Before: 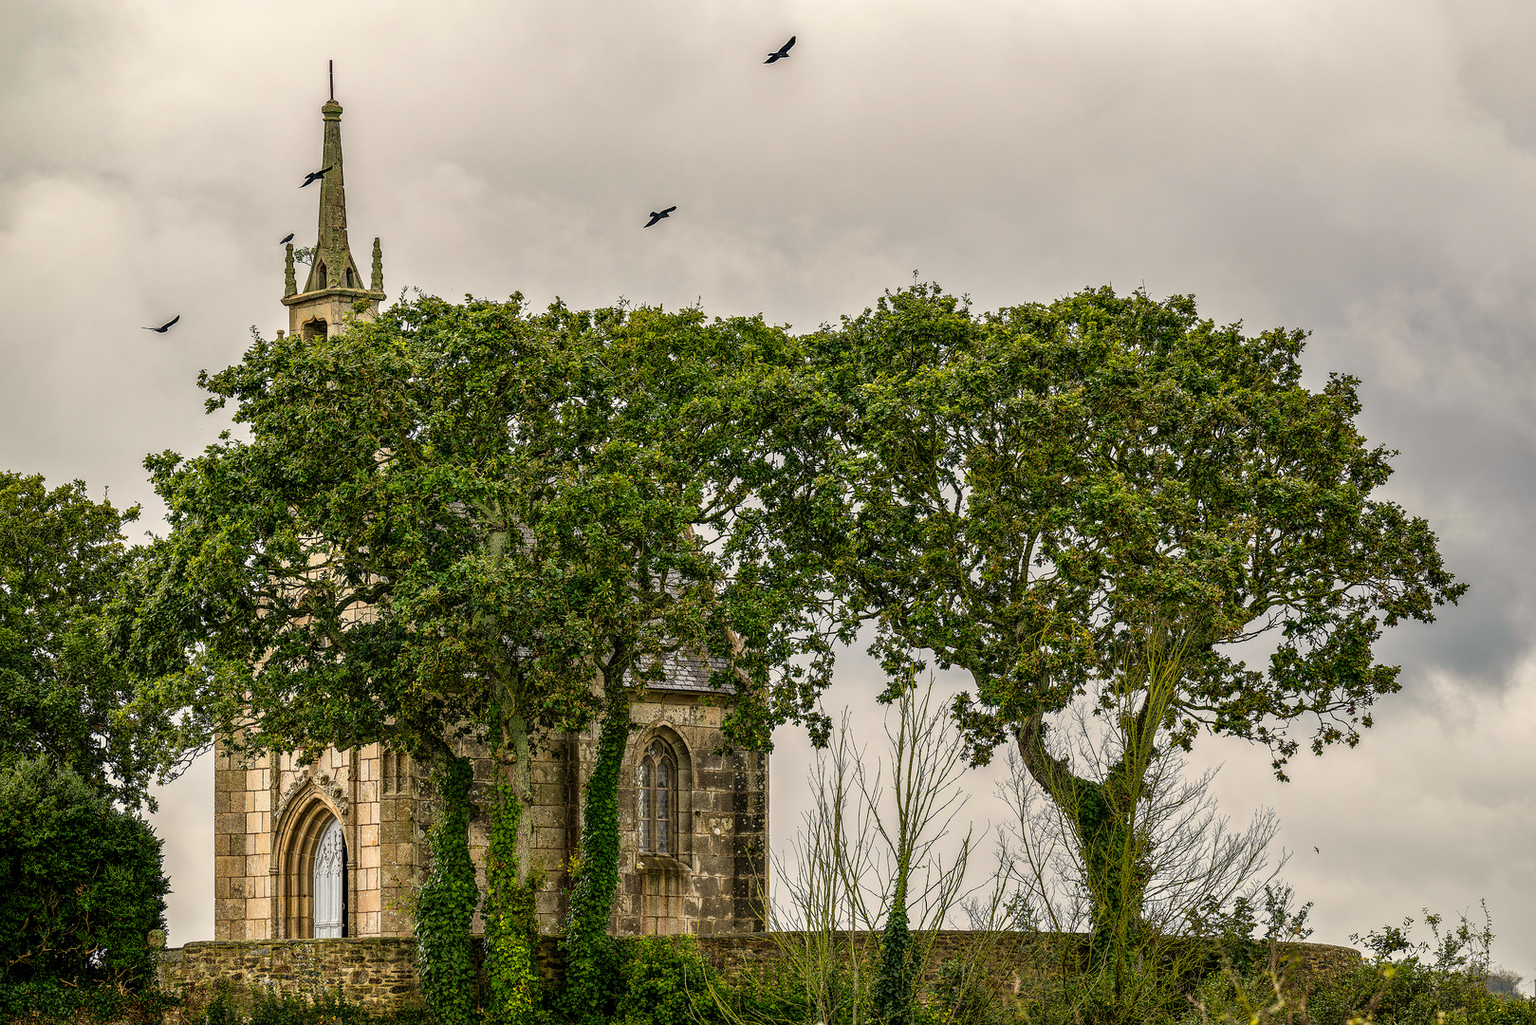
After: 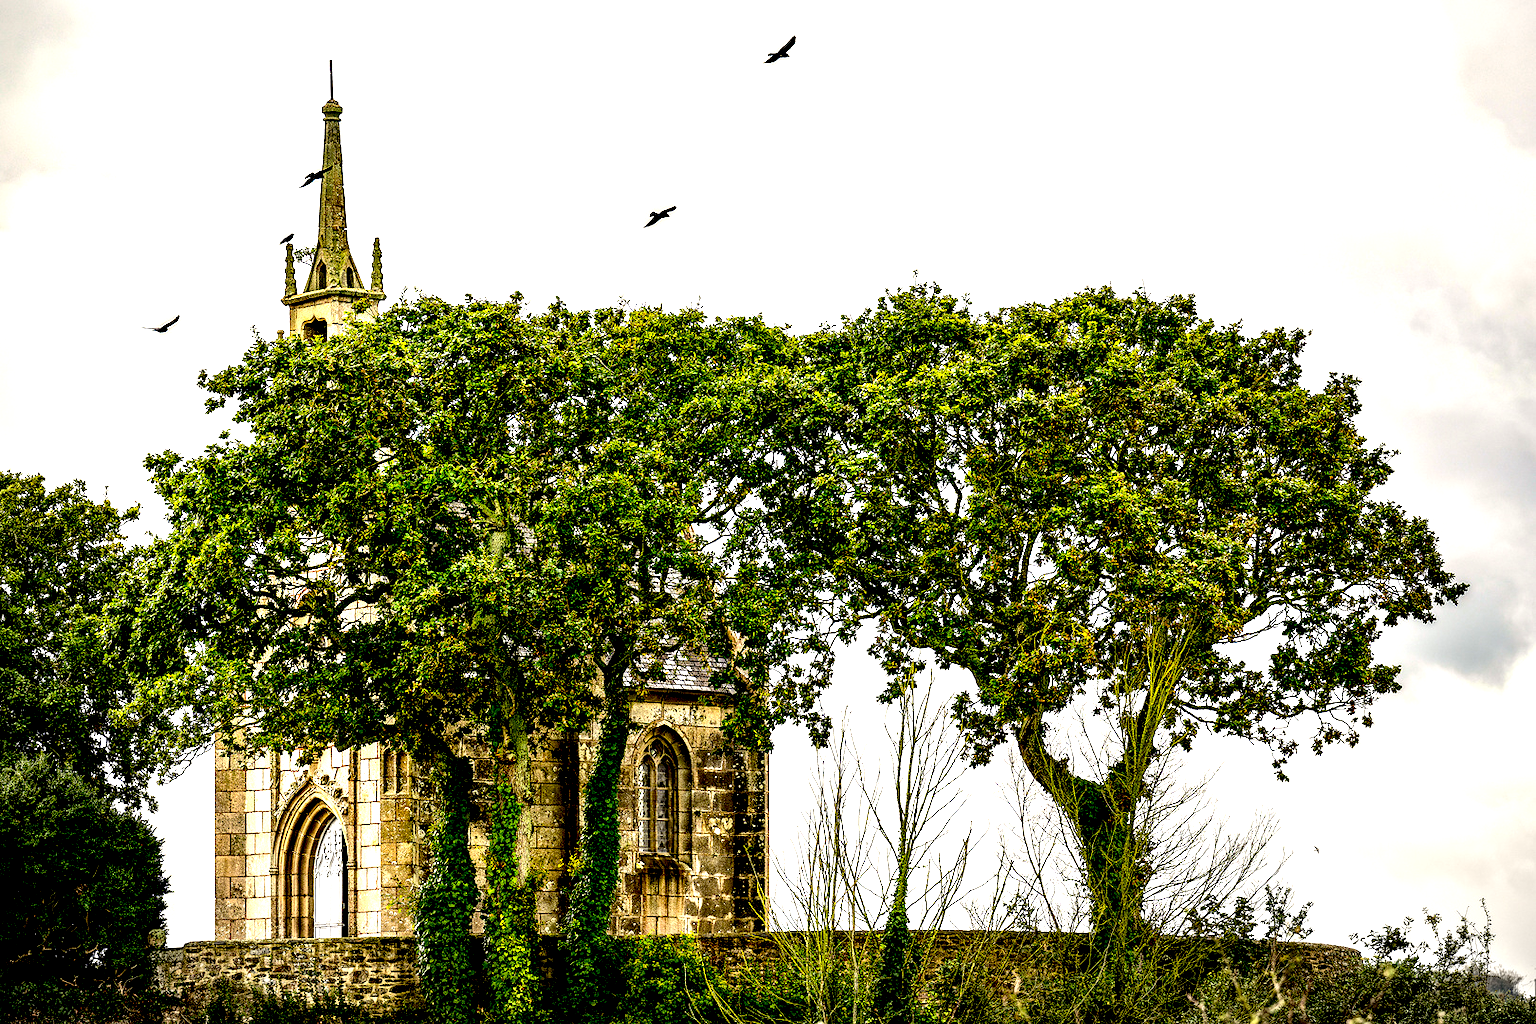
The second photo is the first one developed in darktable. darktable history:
vignetting: fall-off radius 60%, automatic ratio true
tone equalizer: -8 EV -0.75 EV, -7 EV -0.7 EV, -6 EV -0.6 EV, -5 EV -0.4 EV, -3 EV 0.4 EV, -2 EV 0.6 EV, -1 EV 0.7 EV, +0 EV 0.75 EV, edges refinement/feathering 500, mask exposure compensation -1.57 EV, preserve details no
exposure: black level correction 0.035, exposure 0.9 EV, compensate highlight preservation false
